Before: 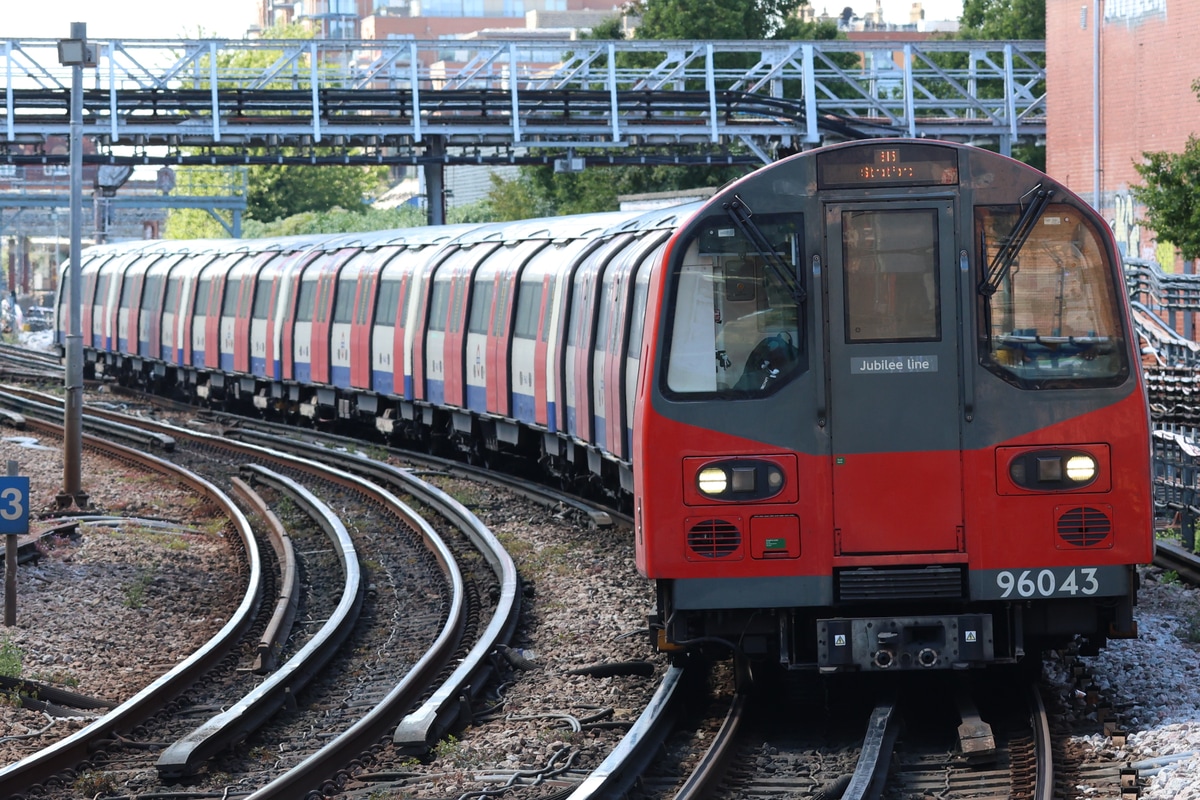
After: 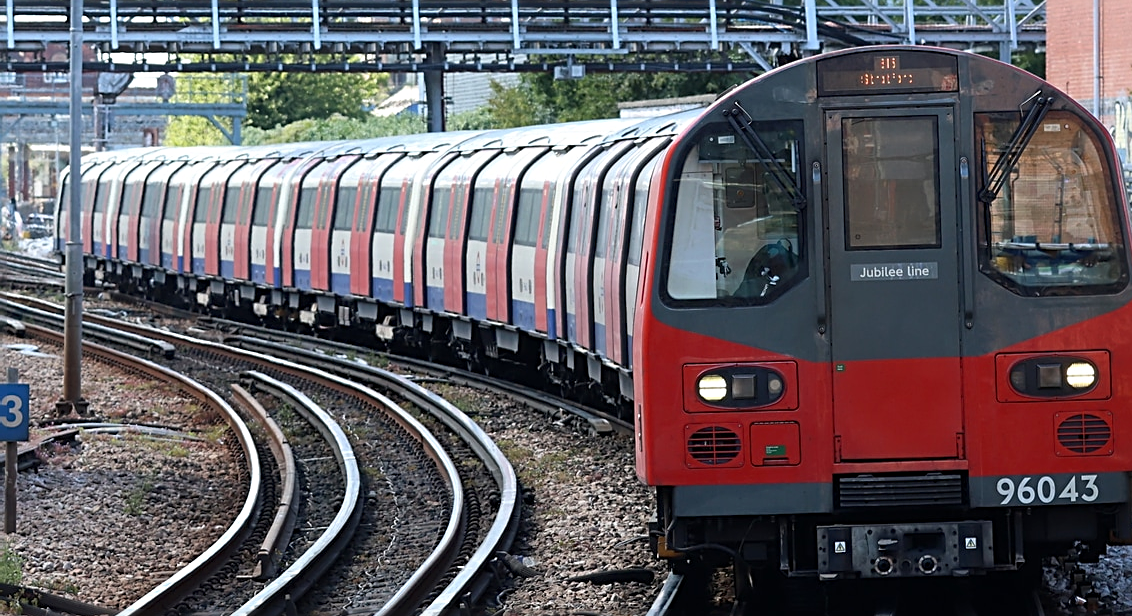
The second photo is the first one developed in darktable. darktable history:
sharpen: radius 2.543, amount 0.648
crop and rotate: angle 0.026°, top 11.662%, right 5.547%, bottom 11.16%
exposure: black level correction 0.002, compensate highlight preservation false
